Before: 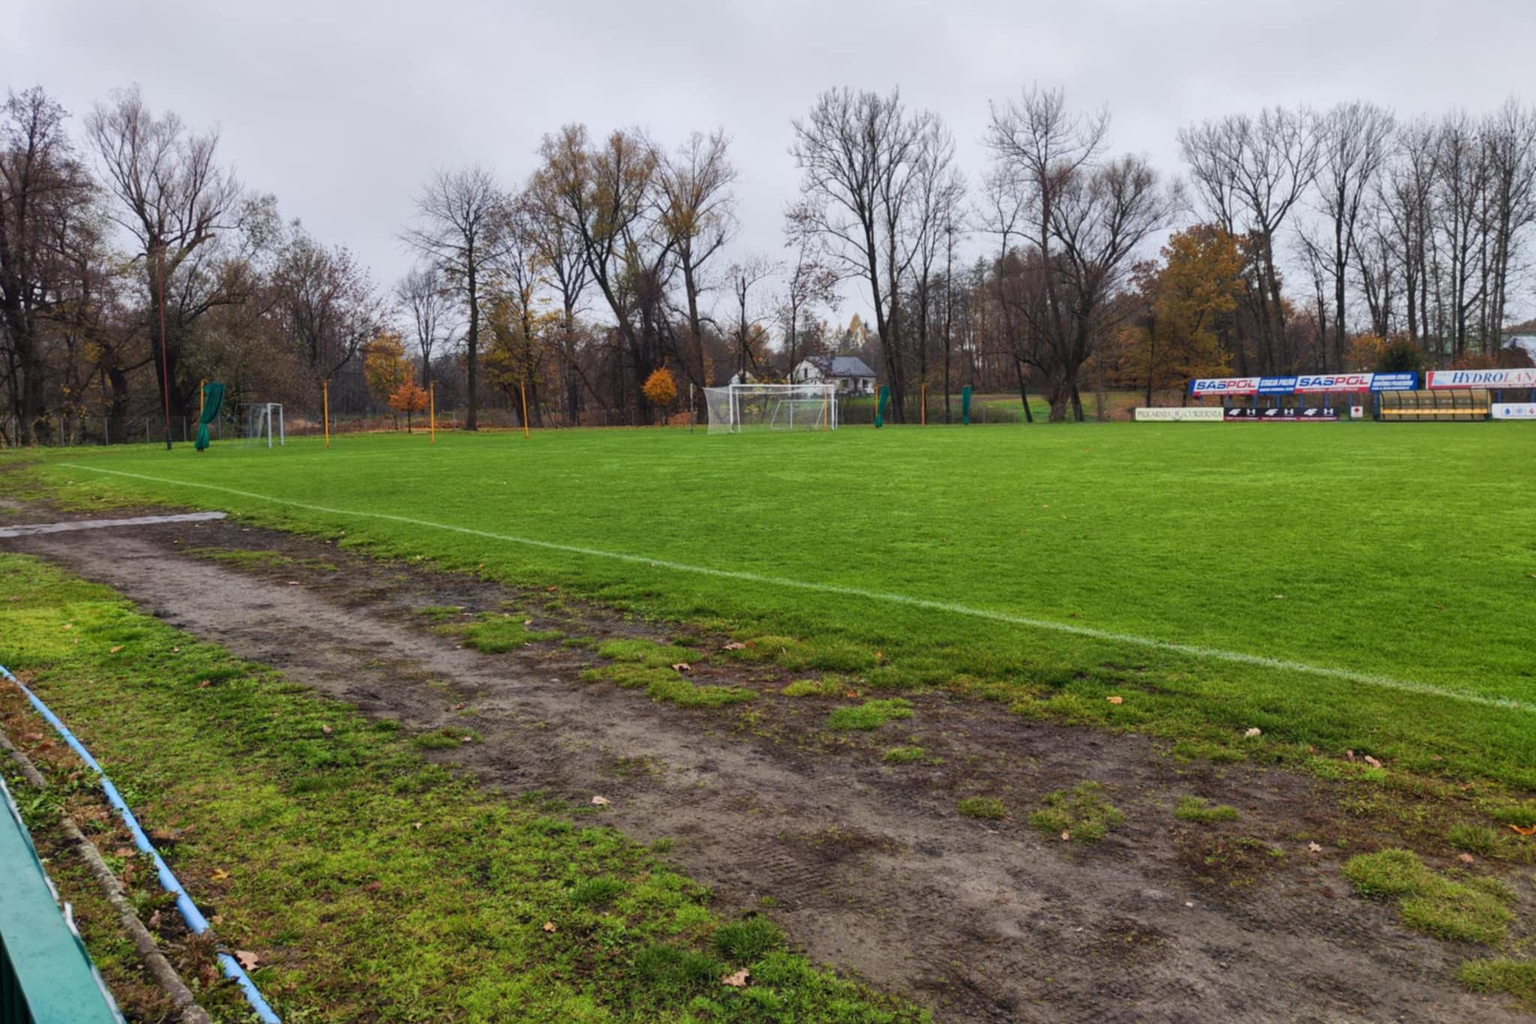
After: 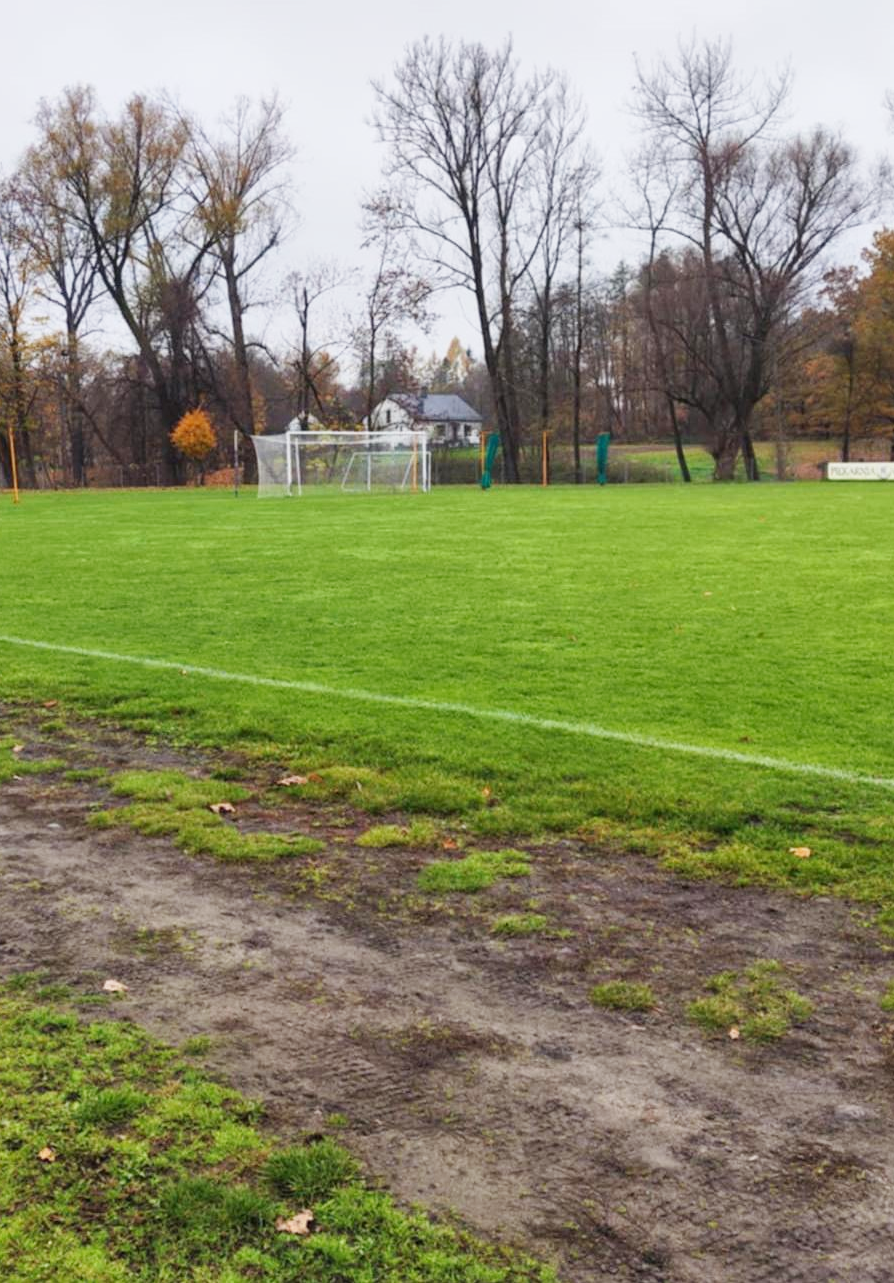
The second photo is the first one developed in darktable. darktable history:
crop: left 33.519%, top 5.951%, right 22.815%
base curve: curves: ch0 [(0, 0) (0.204, 0.334) (0.55, 0.733) (1, 1)], preserve colors none
